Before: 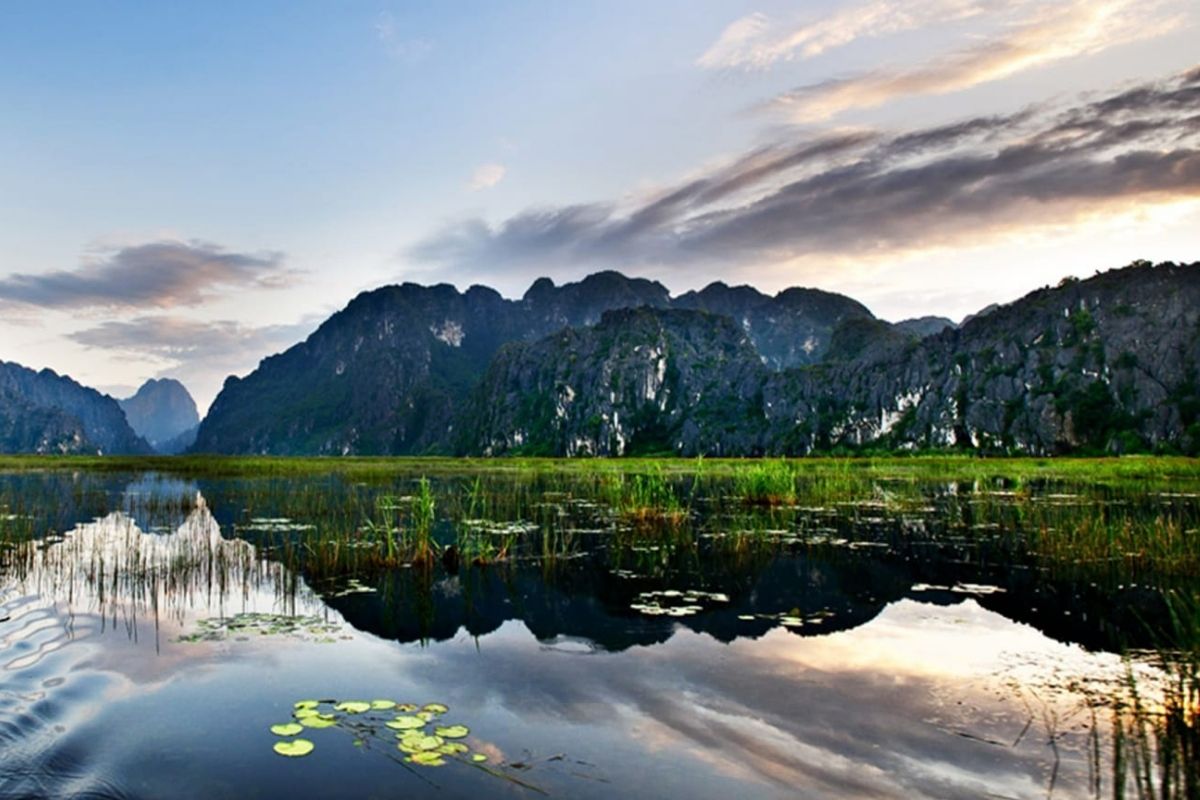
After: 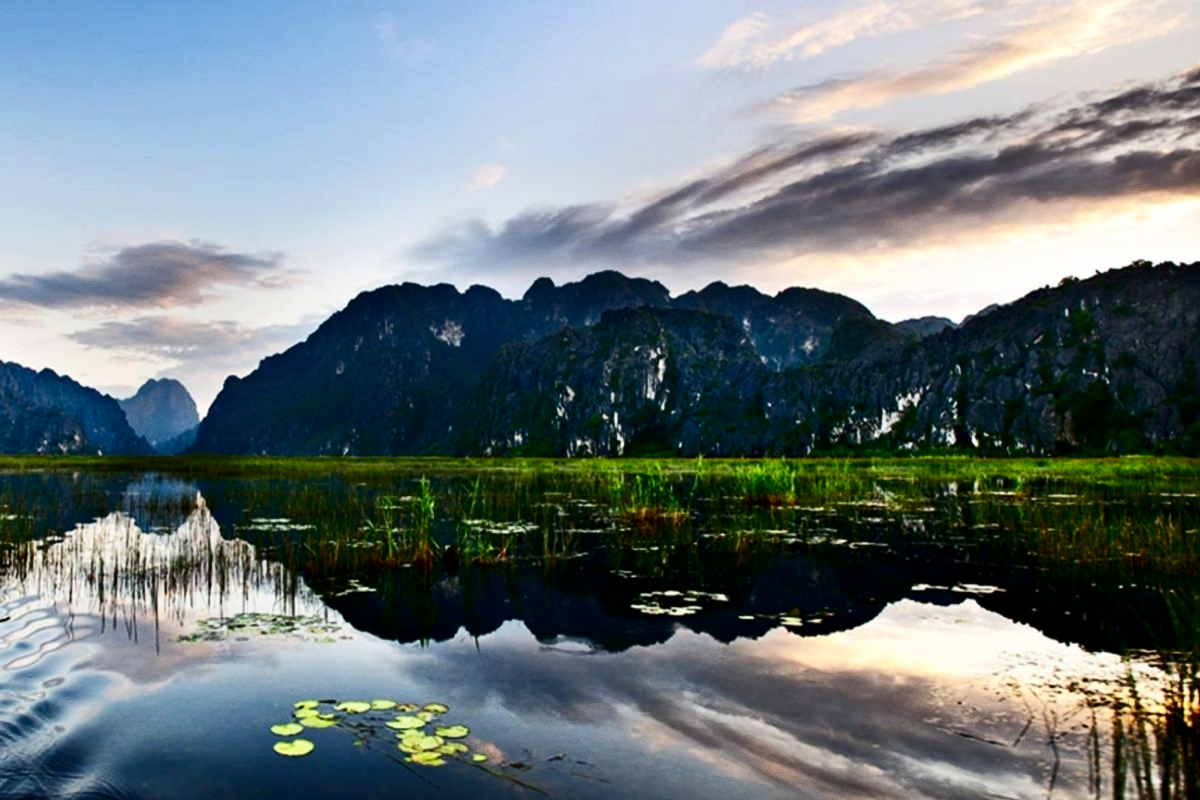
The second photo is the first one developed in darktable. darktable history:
contrast brightness saturation: contrast 0.204, brightness -0.115, saturation 0.104
